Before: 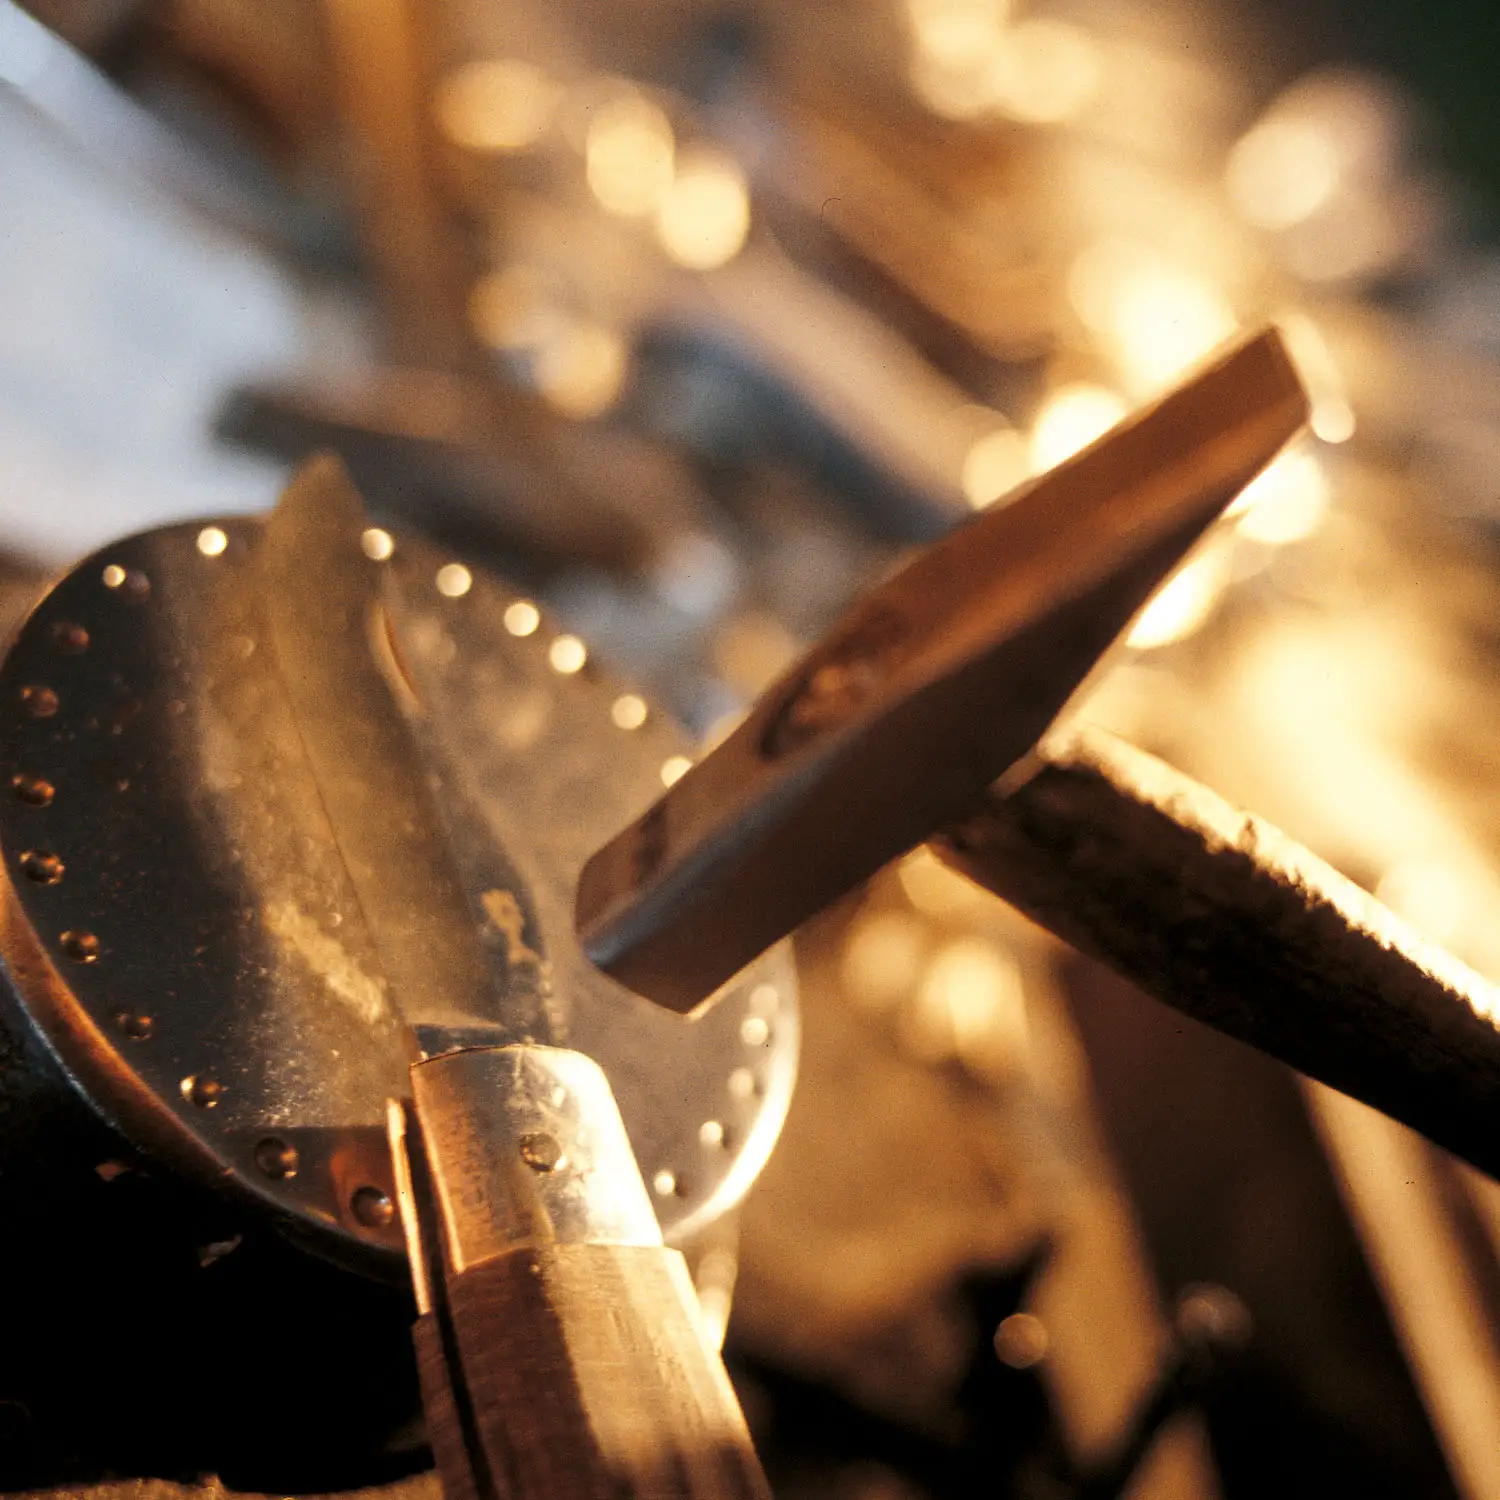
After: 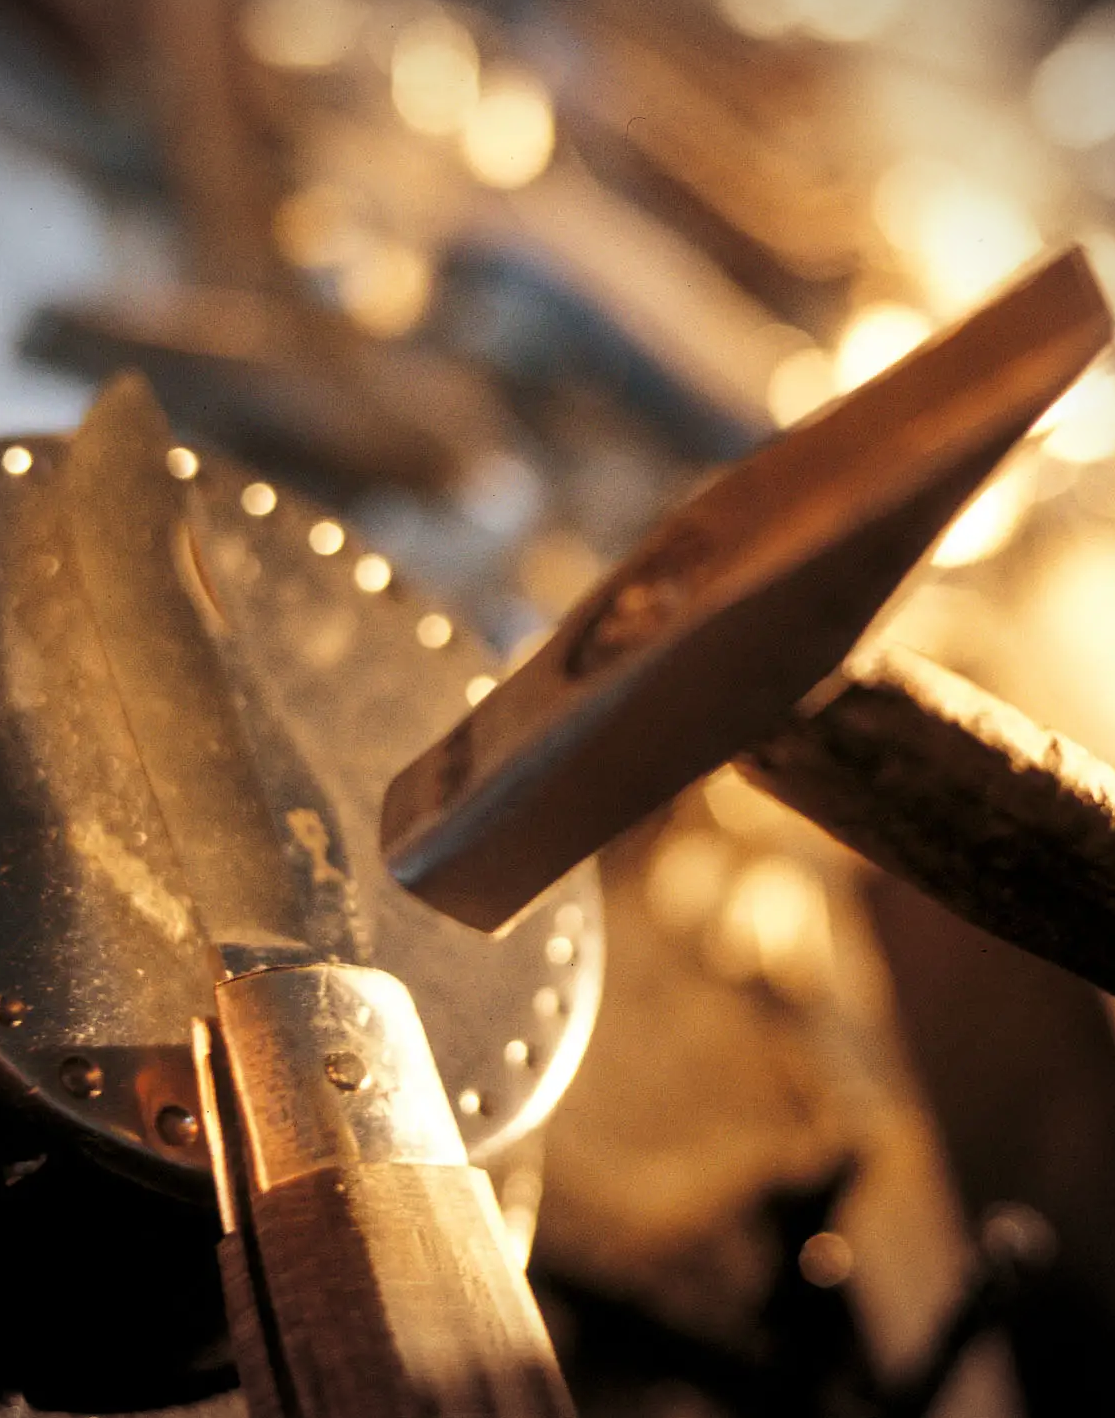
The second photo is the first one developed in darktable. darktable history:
vignetting: on, module defaults
crop and rotate: left 13.102%, top 5.402%, right 12.516%
velvia: strength 15.09%
